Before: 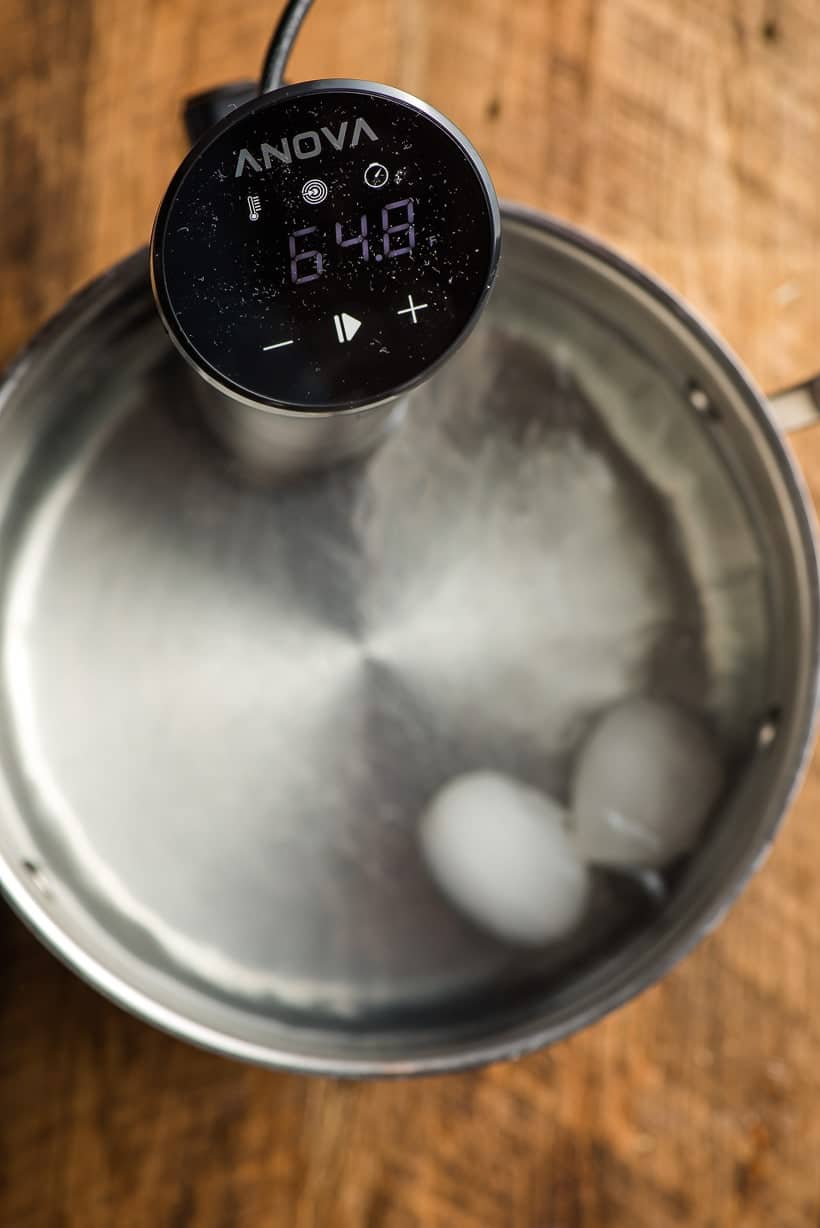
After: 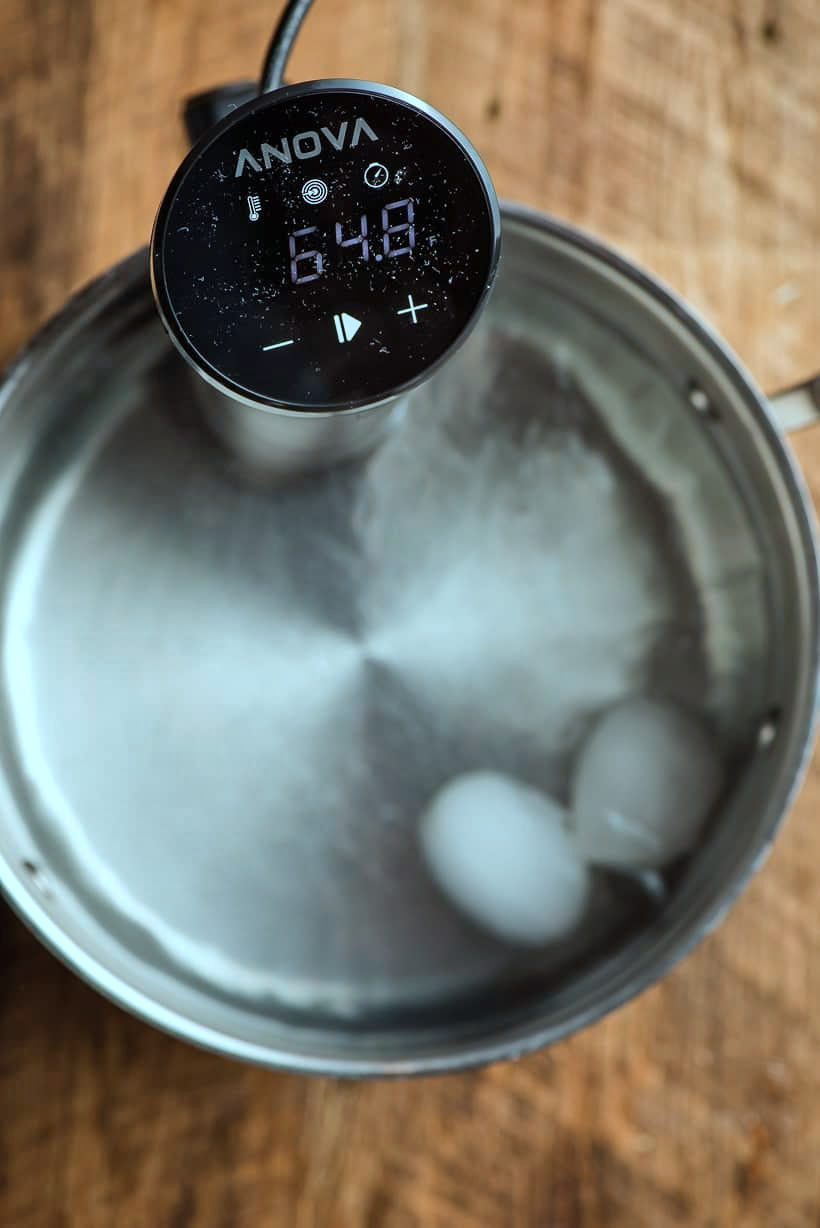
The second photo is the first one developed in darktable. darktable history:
shadows and highlights: shadows 52.42, soften with gaussian
color correction: highlights a* -11.71, highlights b* -15.58
